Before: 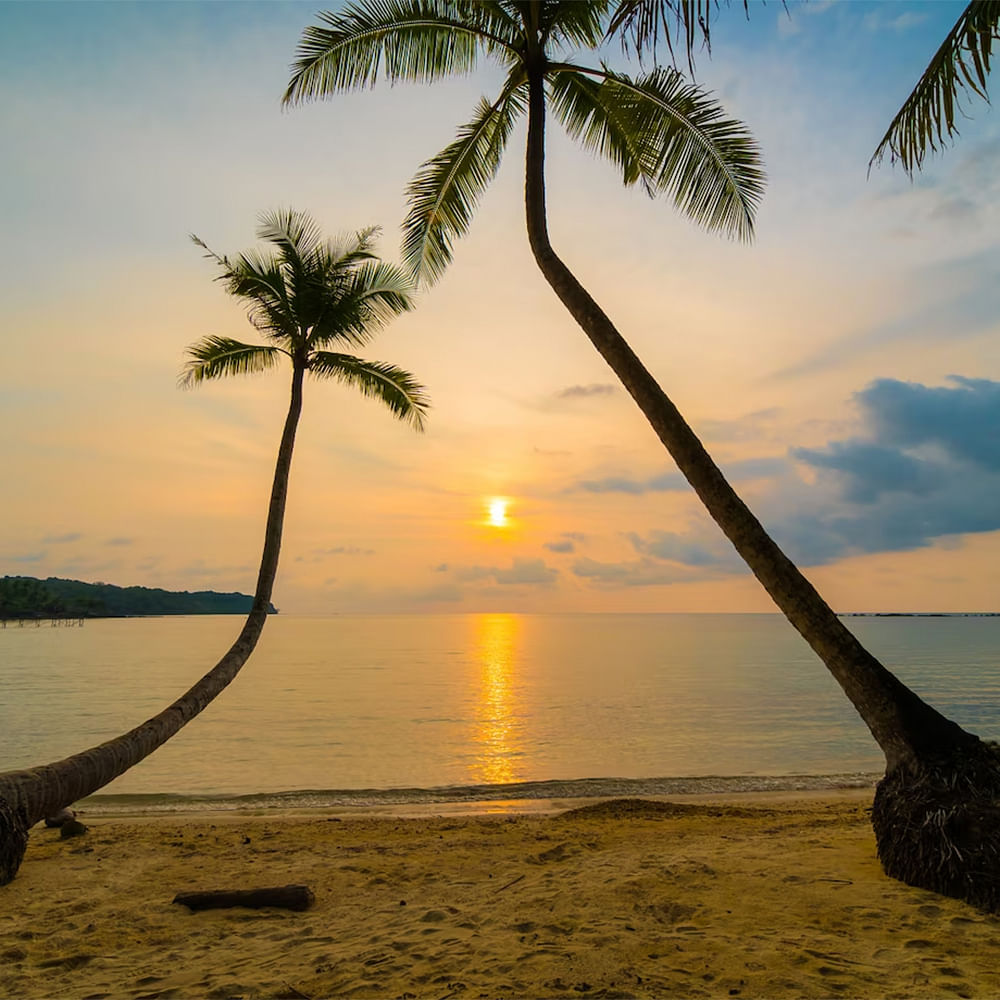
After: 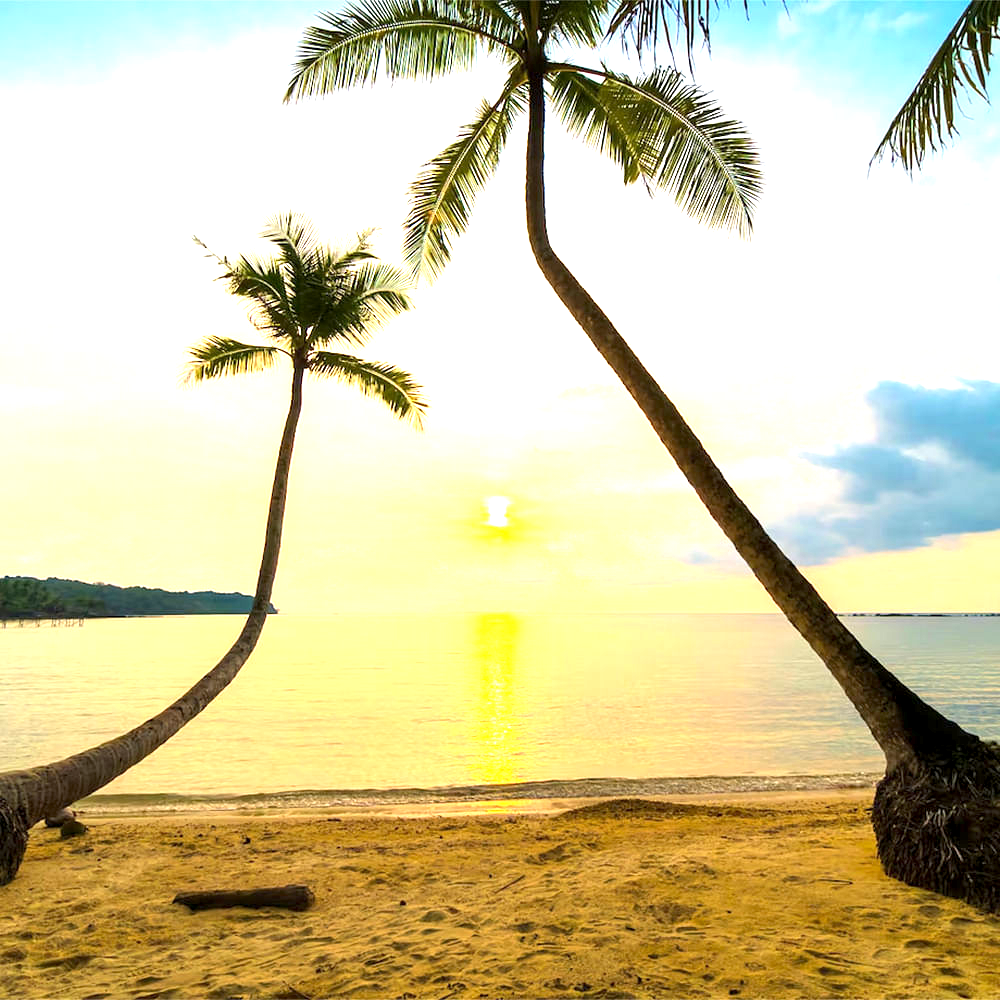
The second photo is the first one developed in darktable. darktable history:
exposure: black level correction 0.001, exposure 1.833 EV, compensate highlight preservation false
